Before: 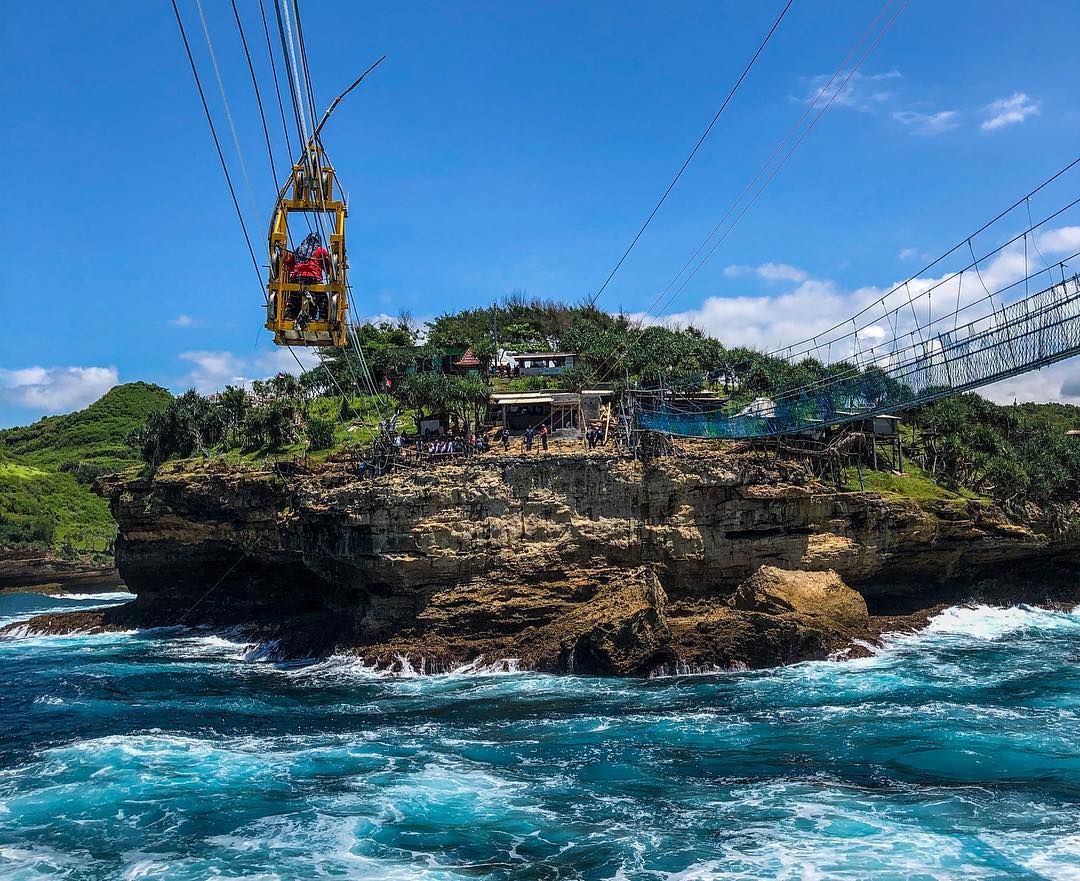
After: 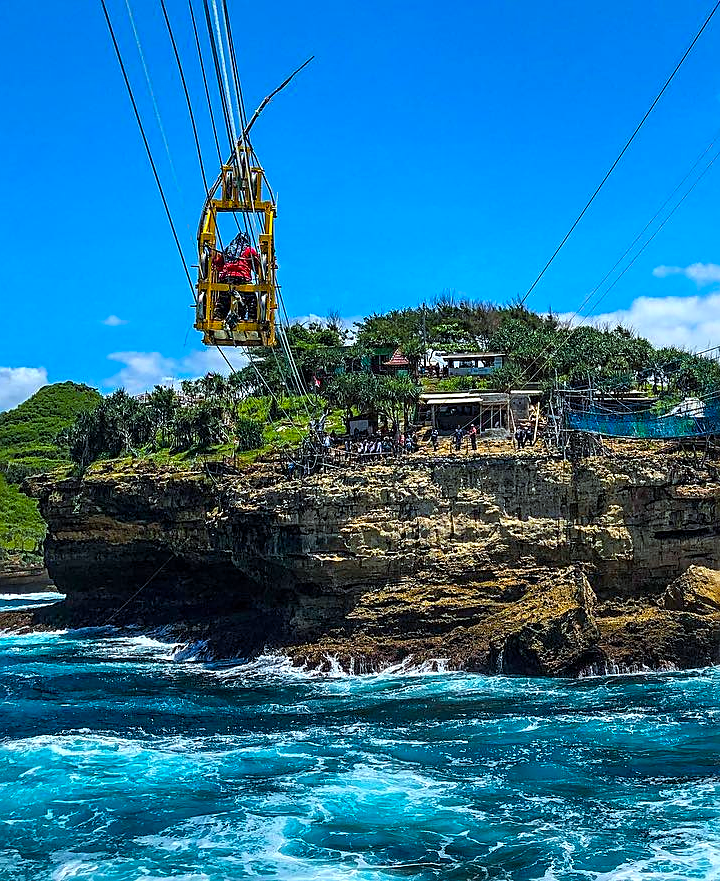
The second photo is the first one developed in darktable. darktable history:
crop and rotate: left 6.617%, right 26.717%
color correction: highlights a* -6.69, highlights b* 0.49
white balance: red 0.98, blue 1.034
exposure: exposure 0.207 EV, compensate highlight preservation false
sharpen: on, module defaults
color balance rgb: perceptual saturation grading › global saturation 25%, global vibrance 20%
